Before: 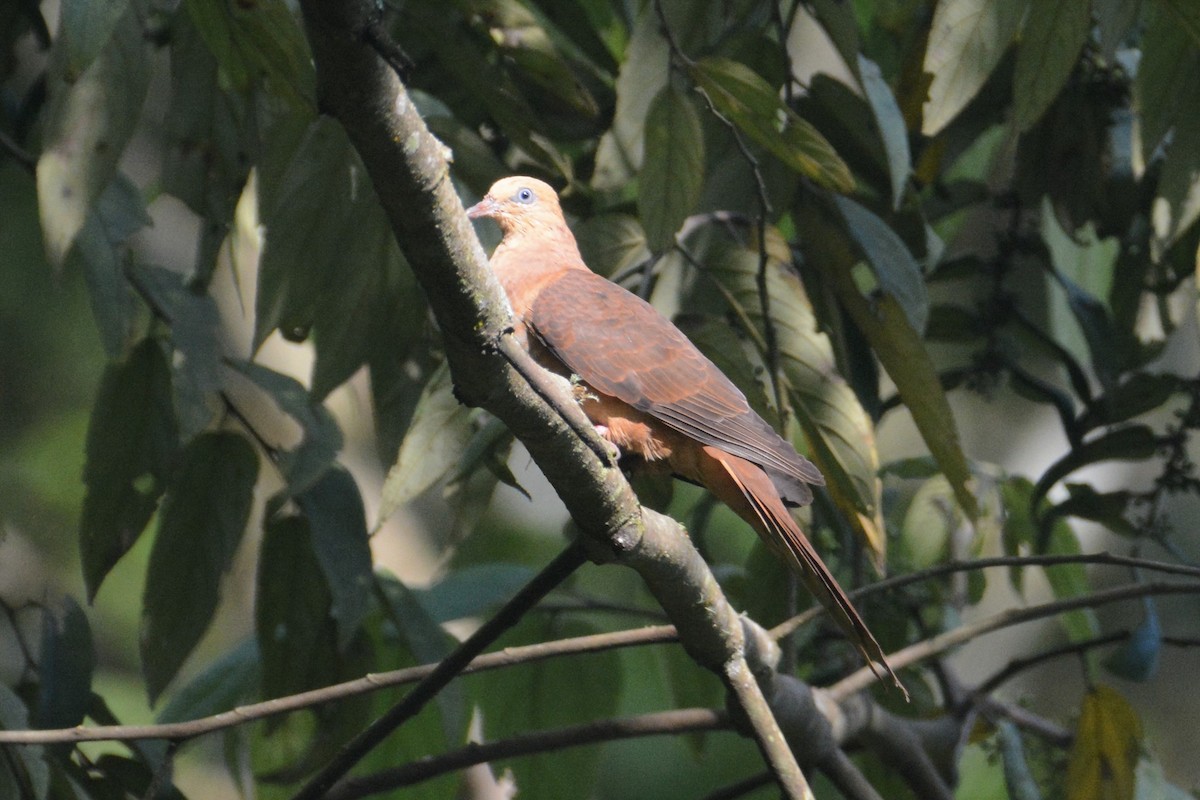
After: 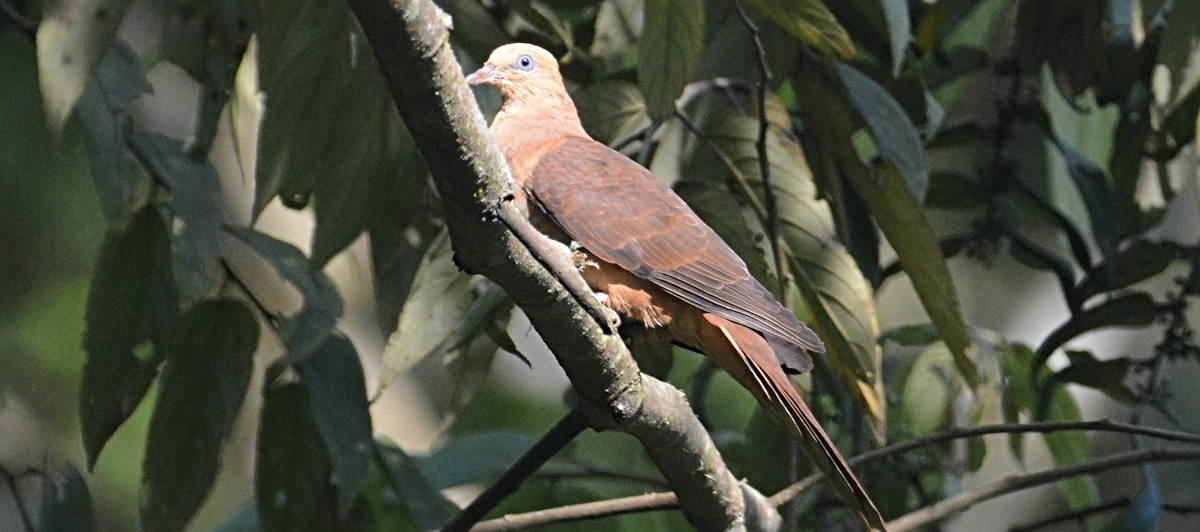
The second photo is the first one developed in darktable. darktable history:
sharpen: radius 4
crop: top 16.727%, bottom 16.727%
